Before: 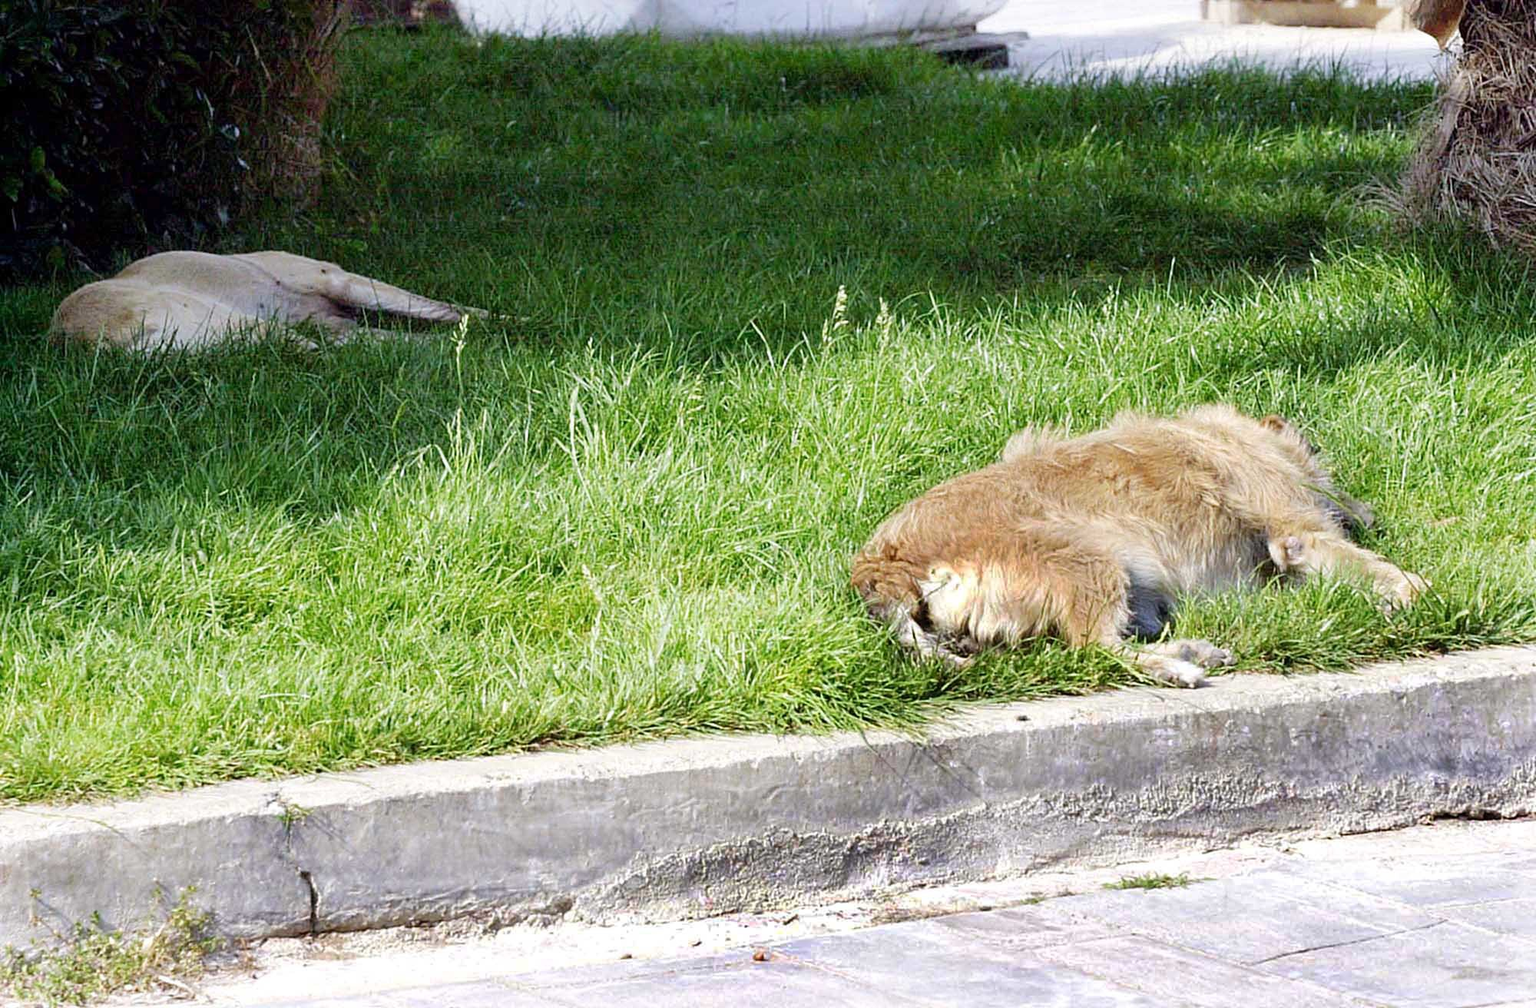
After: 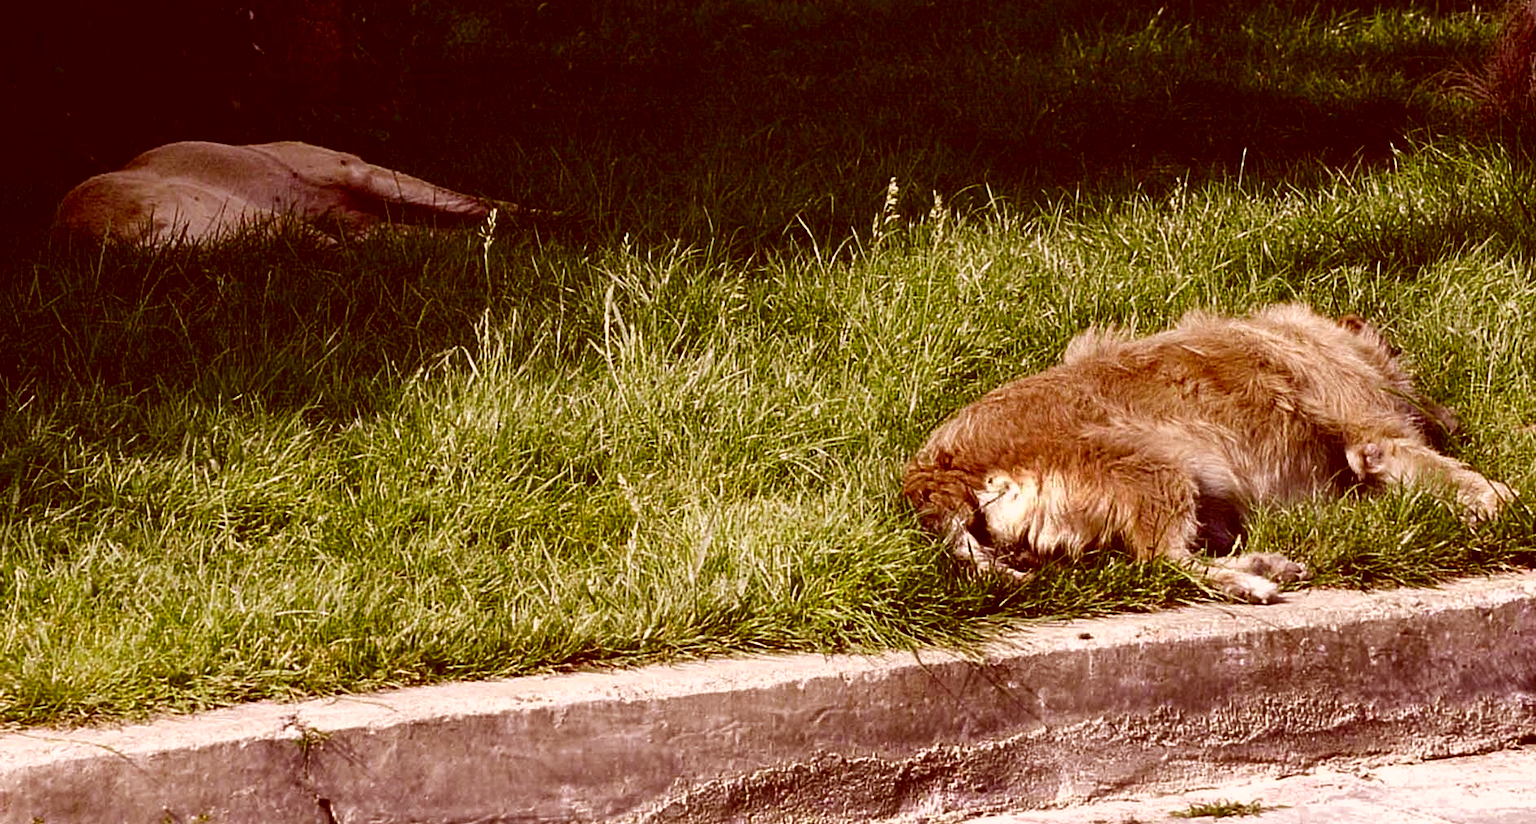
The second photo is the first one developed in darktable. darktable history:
contrast brightness saturation: contrast 0.095, brightness -0.604, saturation 0.166
crop and rotate: angle 0.028°, top 11.733%, right 5.67%, bottom 11.004%
color correction: highlights a* 9.26, highlights b* 8.59, shadows a* 39.4, shadows b* 39.85, saturation 0.799
haze removal: strength -0.109, compatibility mode true, adaptive false
